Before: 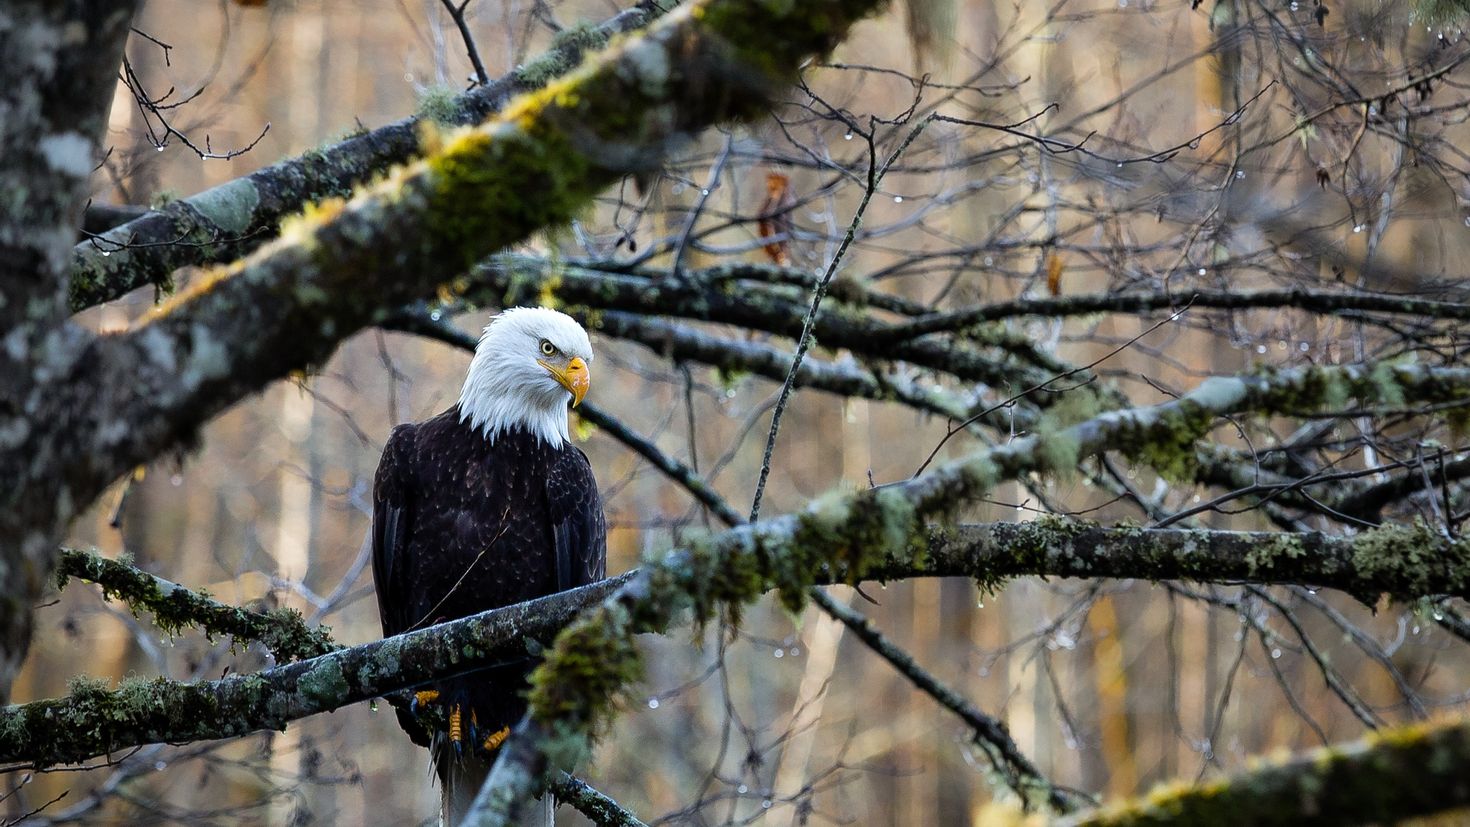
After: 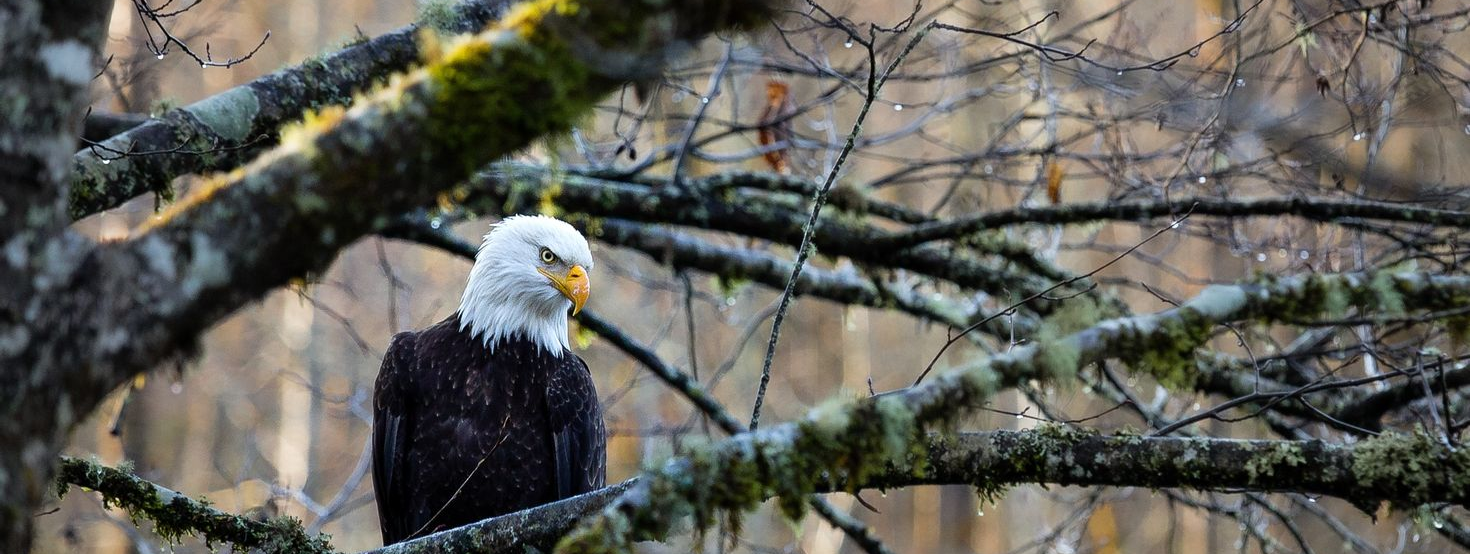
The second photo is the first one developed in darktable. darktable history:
crop: top 11.179%, bottom 21.788%
